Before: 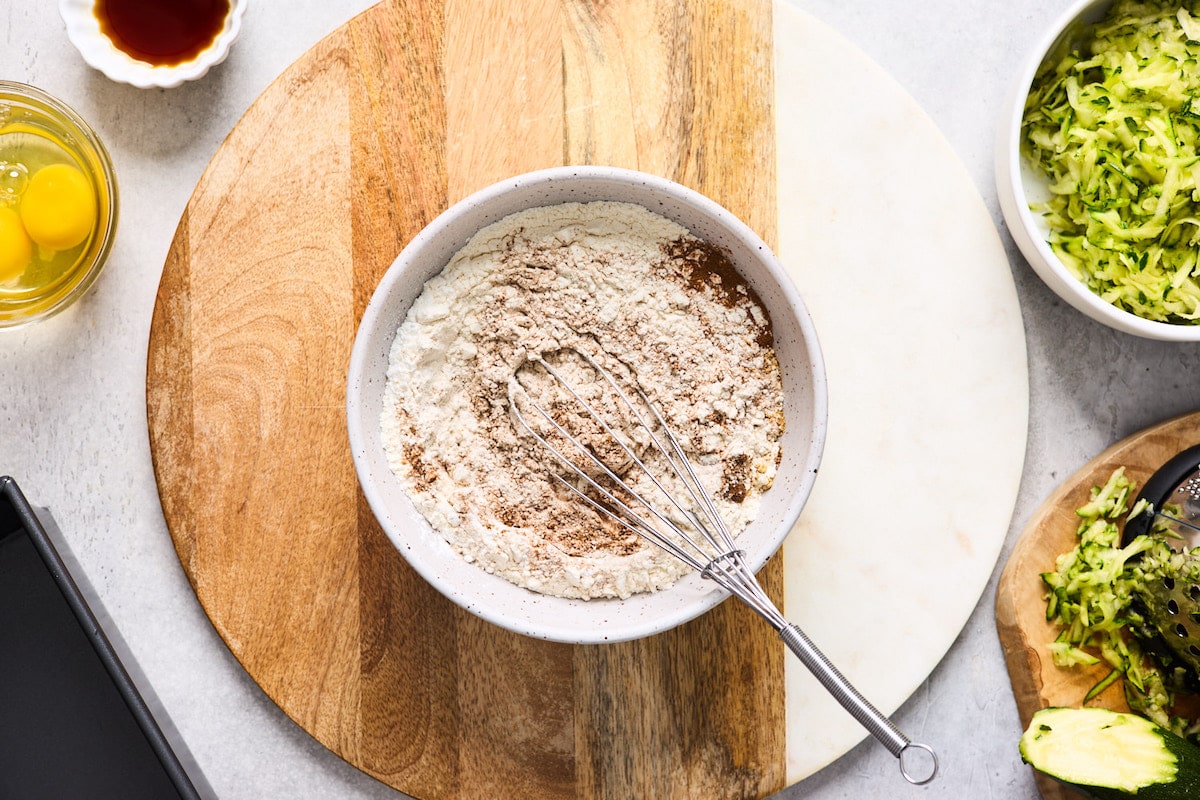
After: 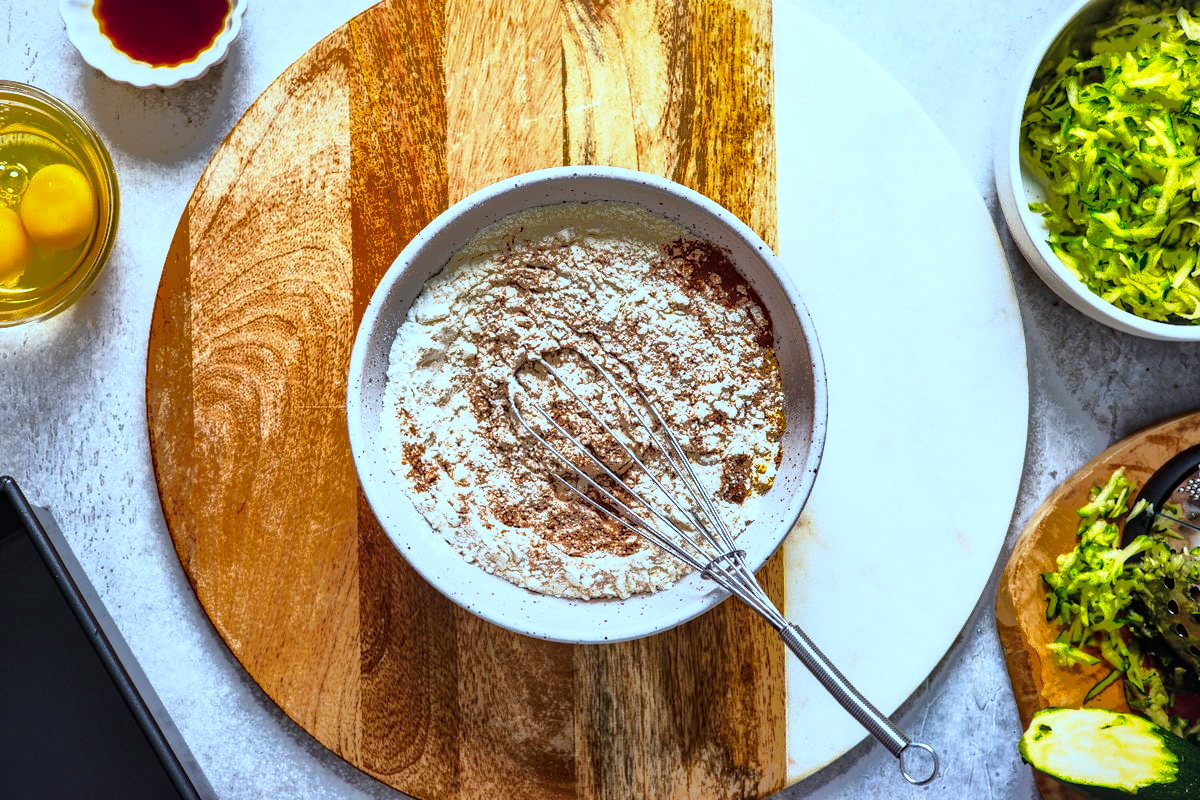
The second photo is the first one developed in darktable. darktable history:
haze removal: compatibility mode true, adaptive false
shadows and highlights: shadows 38.43, highlights -74.54
tone curve: curves: ch0 [(0, 0) (0.003, 0.002) (0.011, 0.01) (0.025, 0.022) (0.044, 0.039) (0.069, 0.061) (0.1, 0.088) (0.136, 0.126) (0.177, 0.167) (0.224, 0.211) (0.277, 0.27) (0.335, 0.335) (0.399, 0.407) (0.468, 0.485) (0.543, 0.569) (0.623, 0.659) (0.709, 0.756) (0.801, 0.851) (0.898, 0.961) (1, 1)], preserve colors none
color correction: highlights a* -9.35, highlights b* -23.15
contrast brightness saturation: contrast 0.19, brightness -0.11, saturation 0.21
local contrast: on, module defaults
